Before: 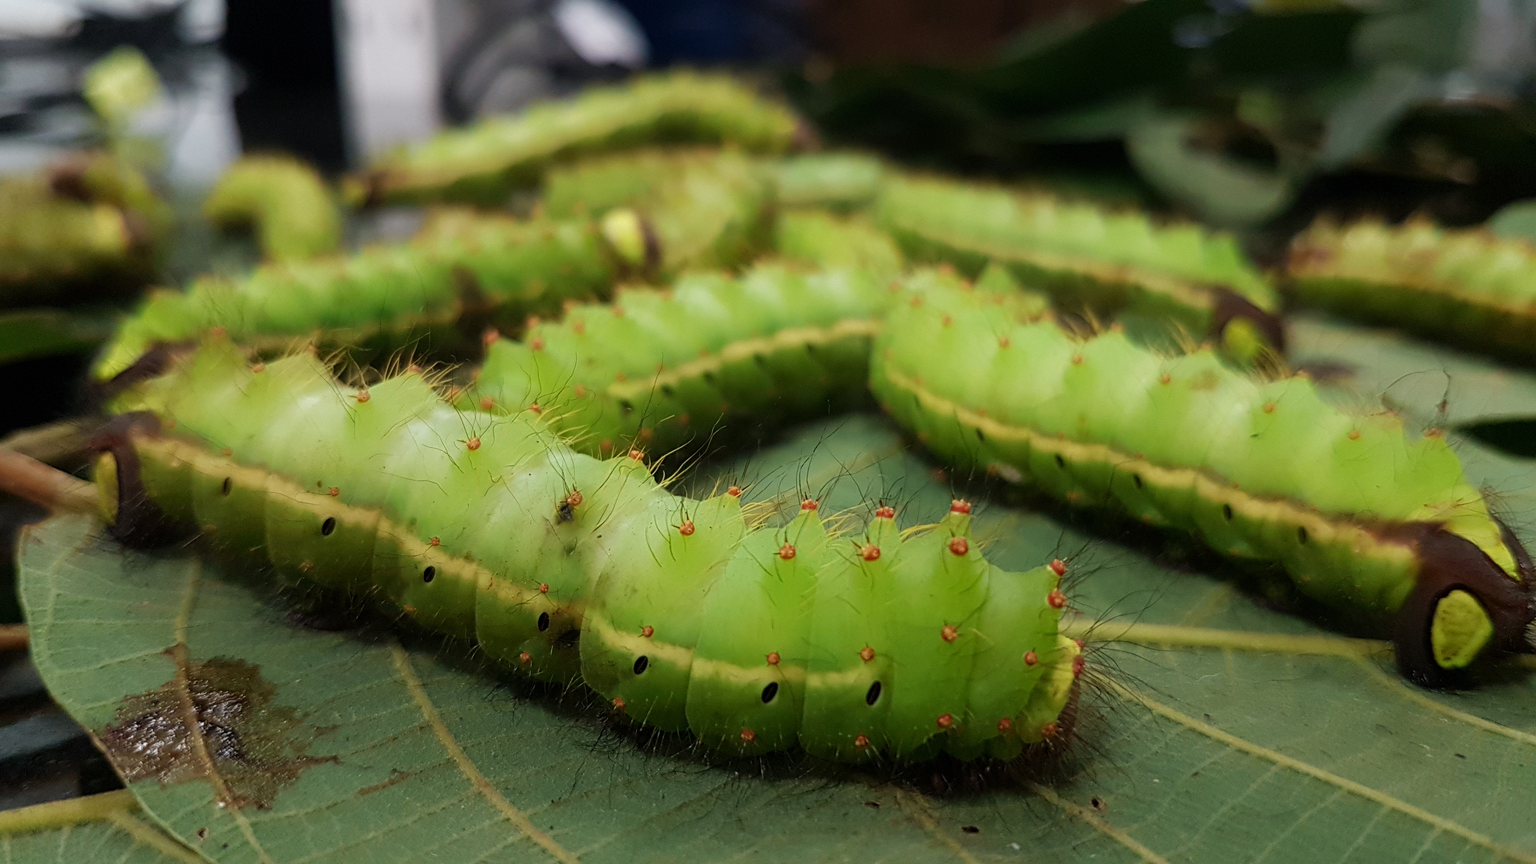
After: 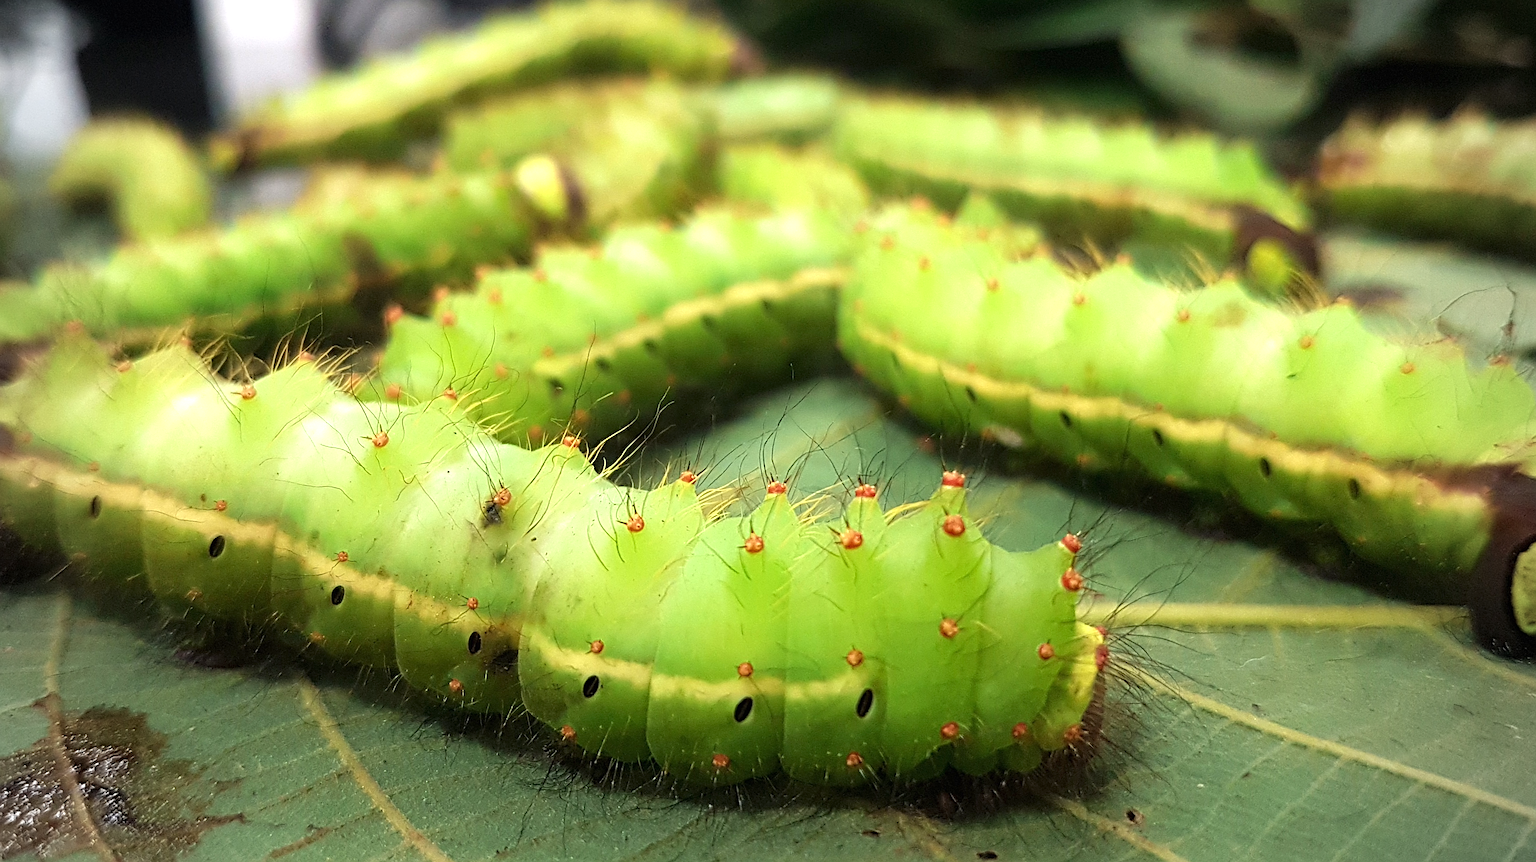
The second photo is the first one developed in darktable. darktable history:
vignetting: on, module defaults
crop and rotate: angle 3.42°, left 5.56%, top 5.712%
sharpen: on, module defaults
exposure: black level correction 0, exposure 1 EV, compensate exposure bias true, compensate highlight preservation false
